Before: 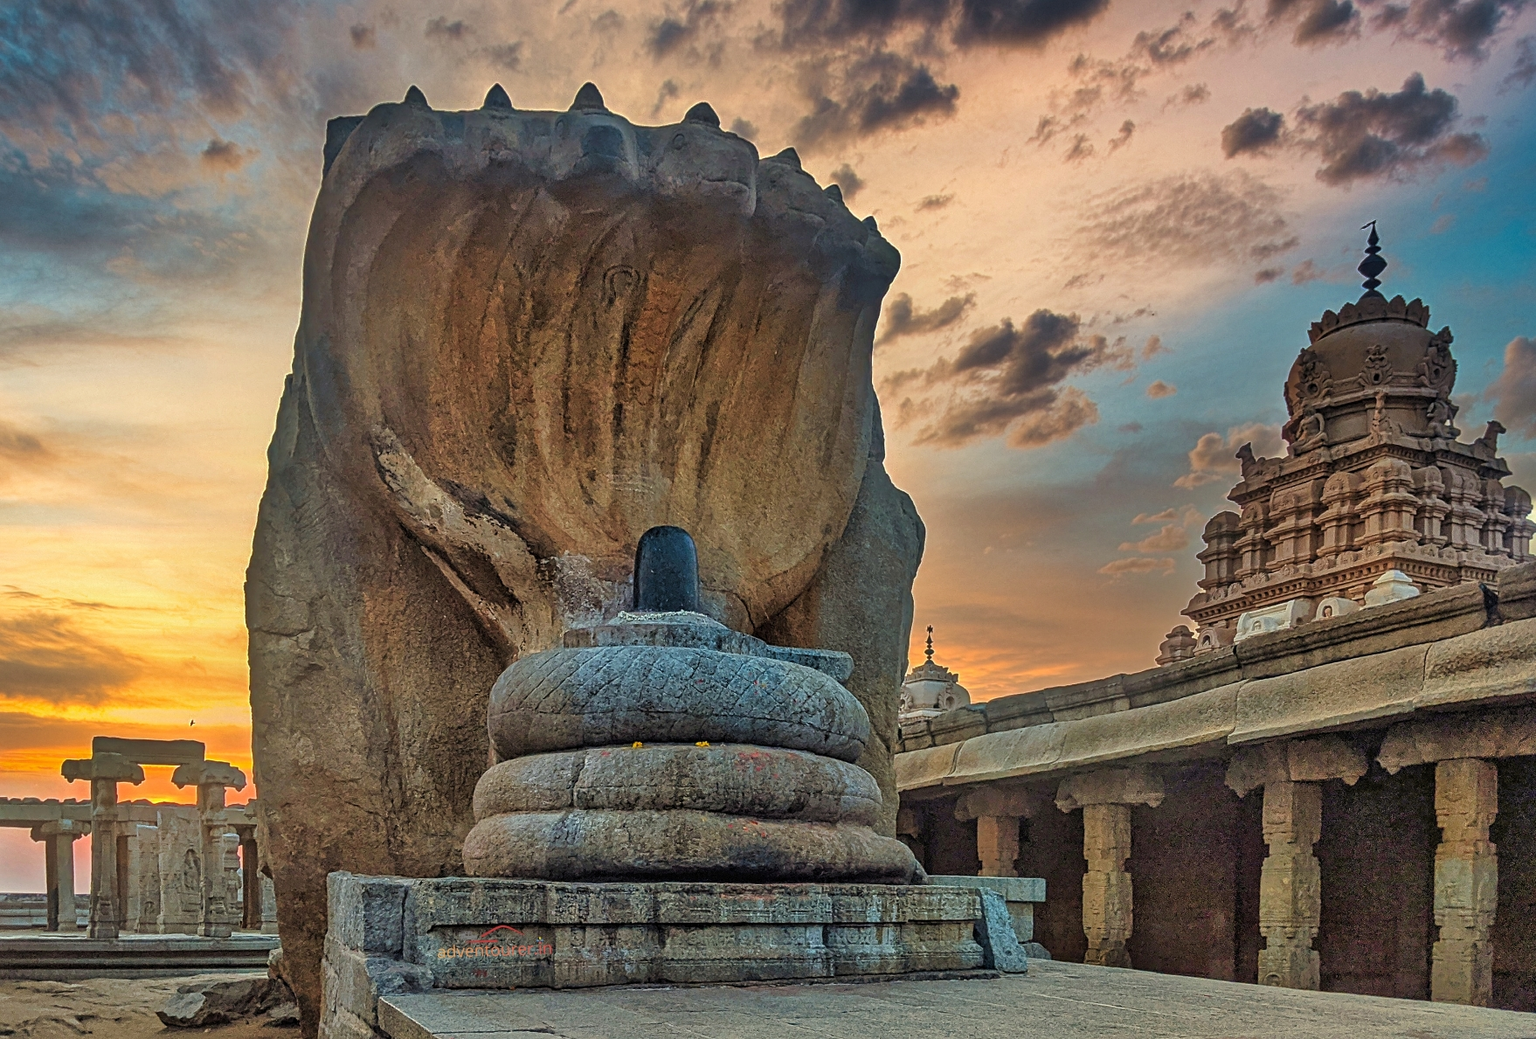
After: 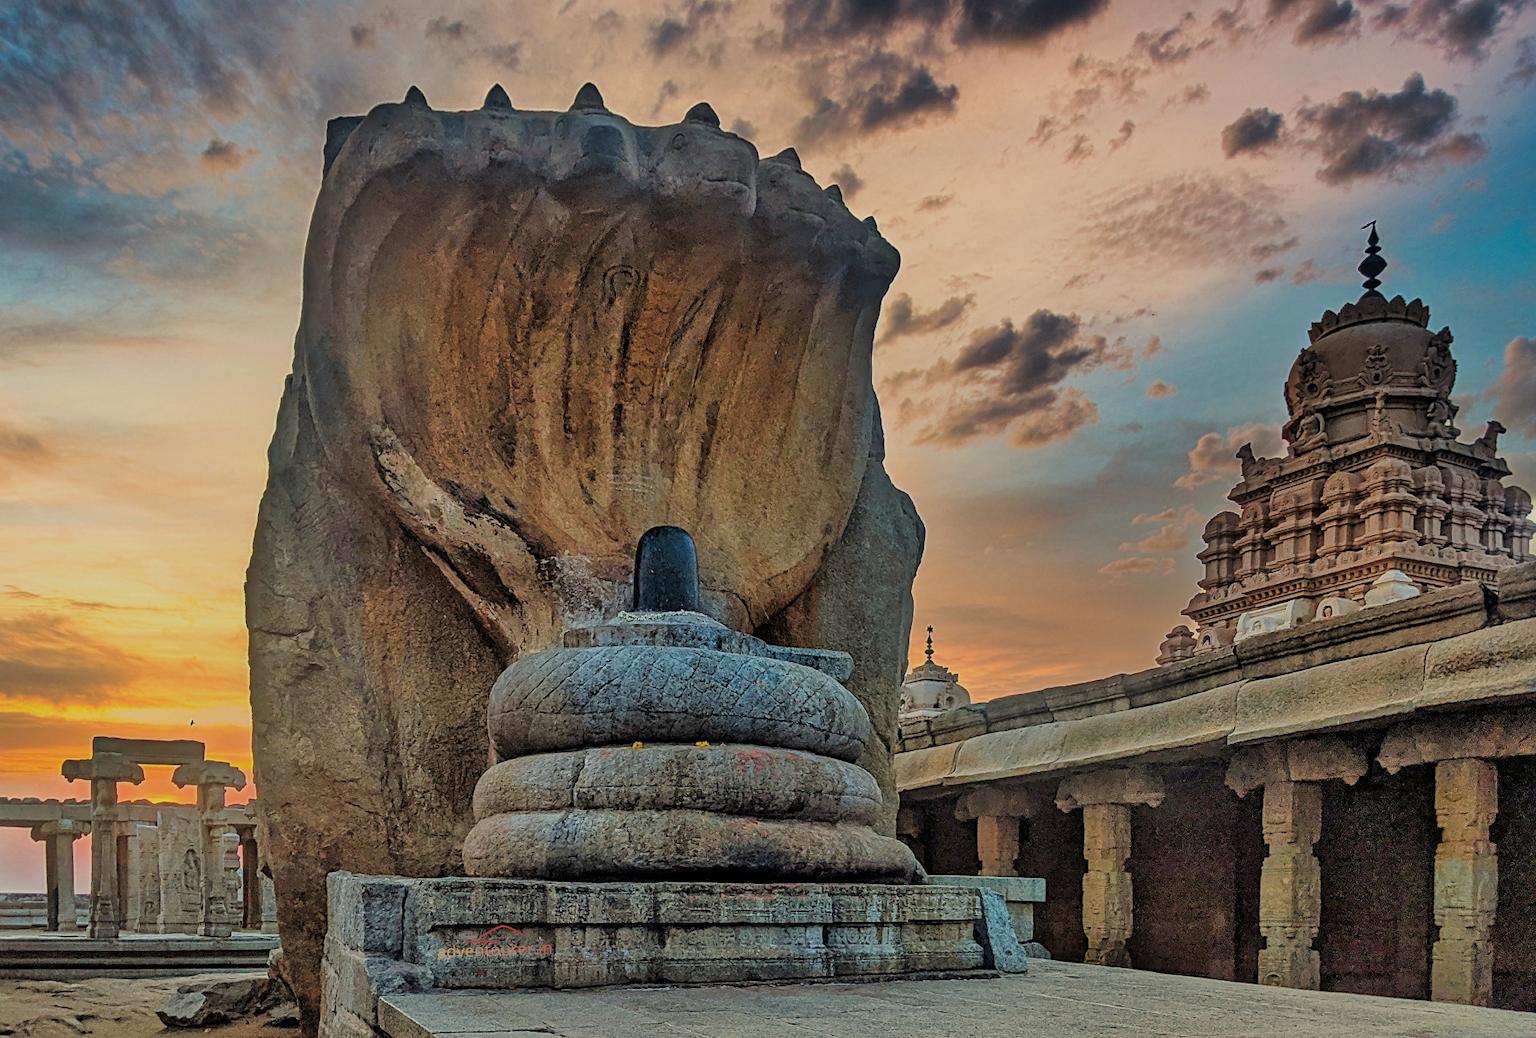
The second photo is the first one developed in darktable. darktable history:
filmic rgb: black relative exposure -7.65 EV, white relative exposure 4.56 EV, threshold 2.97 EV, hardness 3.61, enable highlight reconstruction true
